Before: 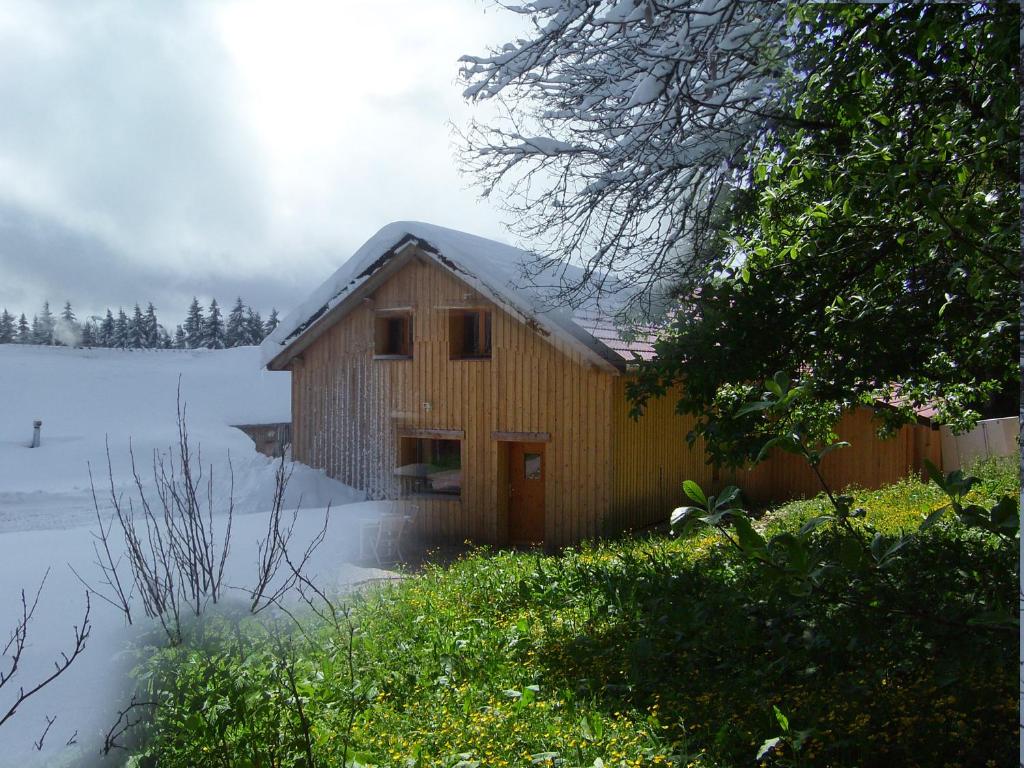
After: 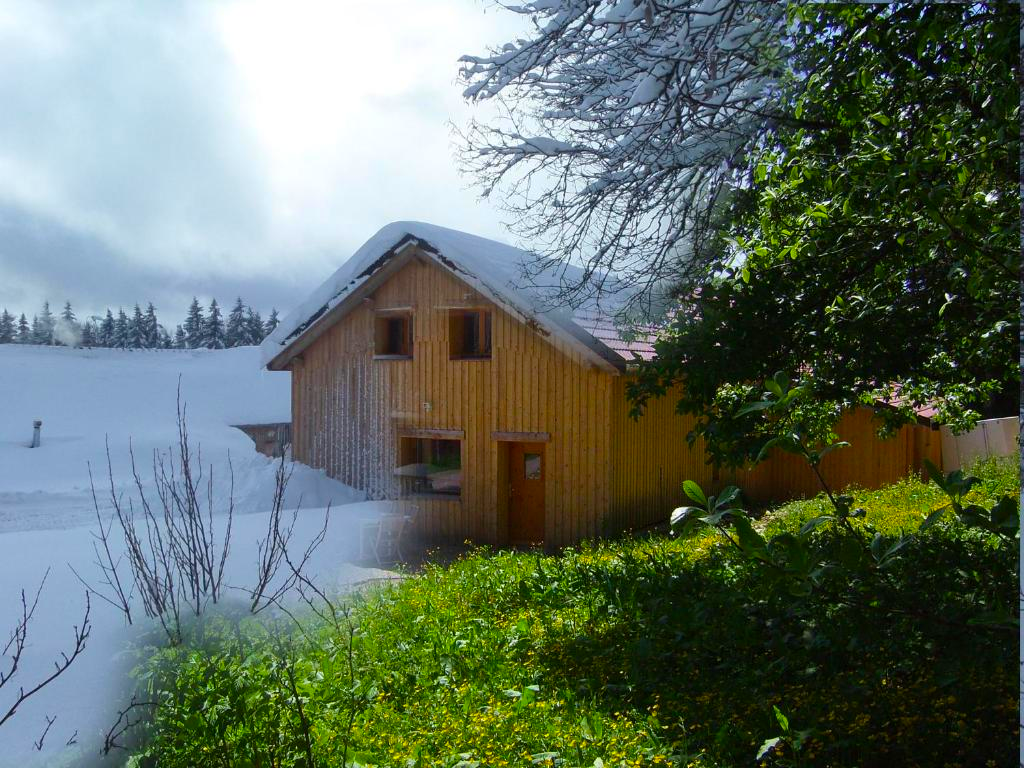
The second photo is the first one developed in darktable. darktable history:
color balance rgb: perceptual saturation grading › global saturation 31.188%, global vibrance 20%
